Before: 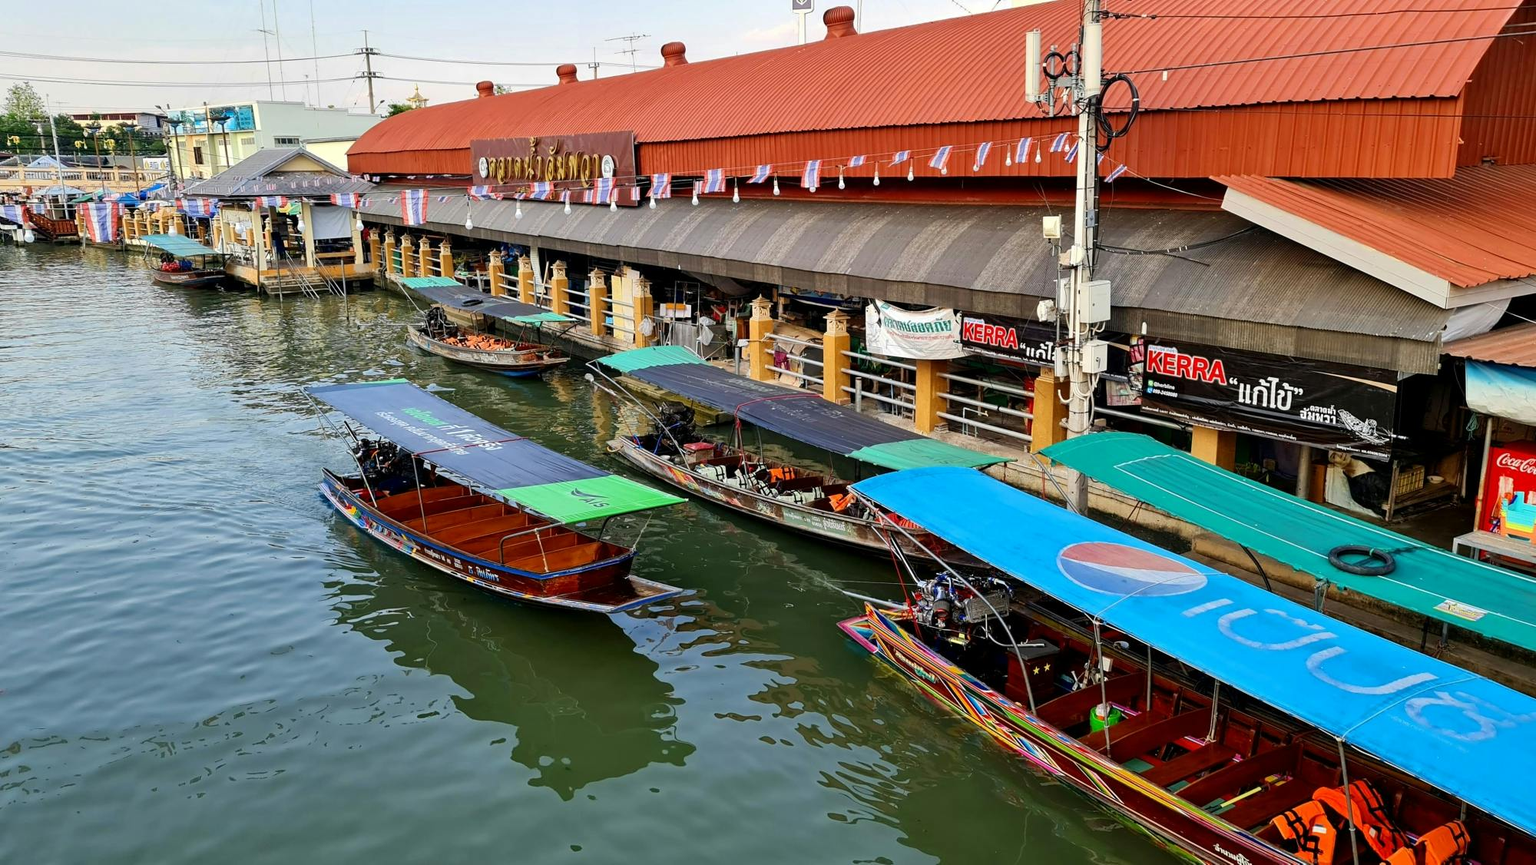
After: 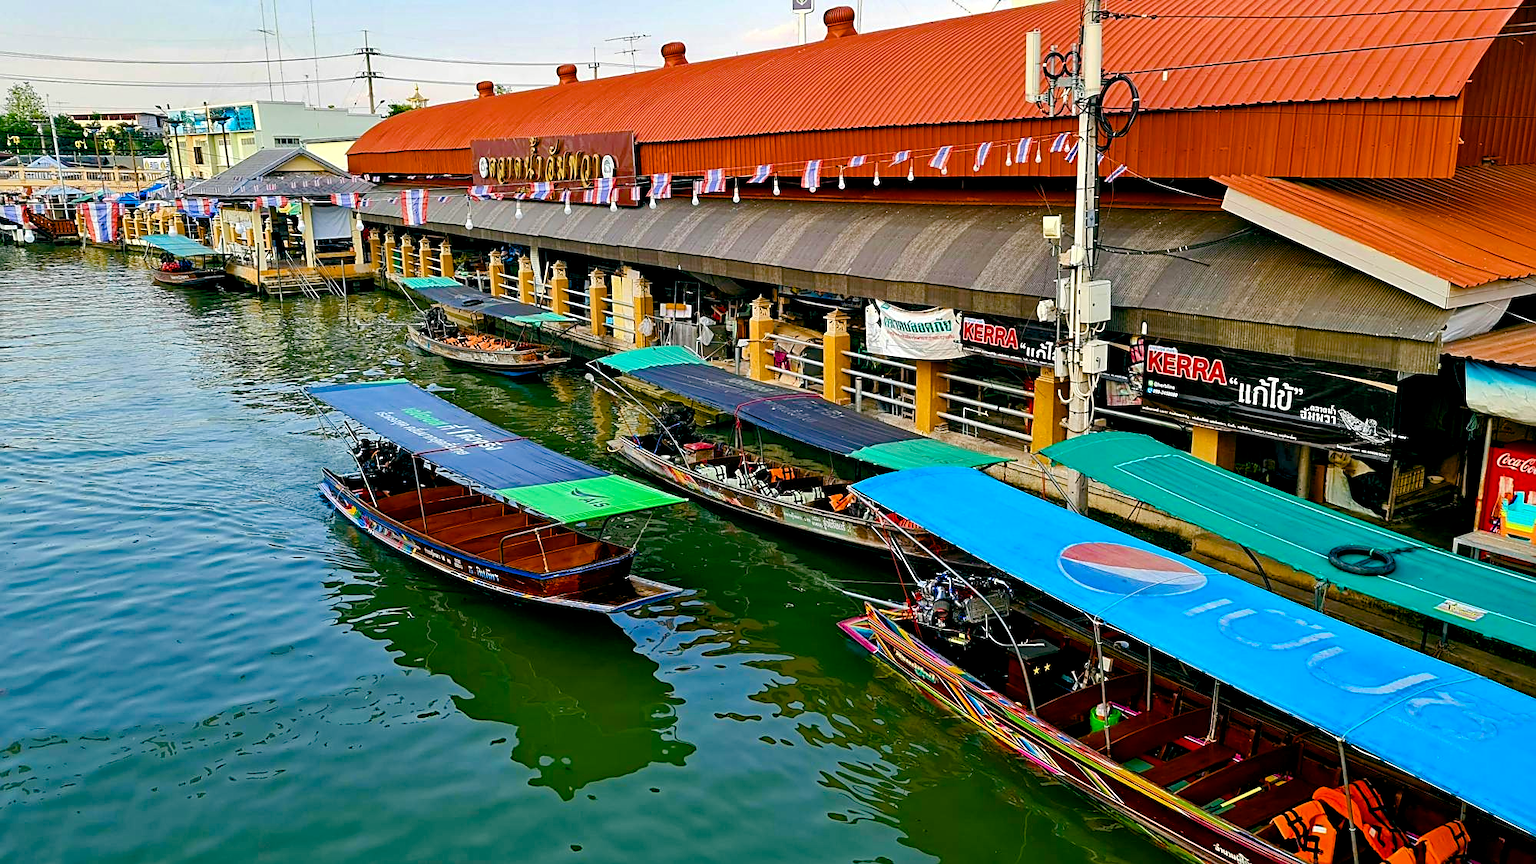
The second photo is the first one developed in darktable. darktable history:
haze removal: compatibility mode true, adaptive false
color balance rgb: global offset › luminance -0.341%, global offset › chroma 0.118%, global offset › hue 166.8°, linear chroma grading › global chroma 9.398%, perceptual saturation grading › global saturation 20%, perceptual saturation grading › highlights -24.935%, perceptual saturation grading › shadows 49.345%, global vibrance 20%
sharpen: on, module defaults
